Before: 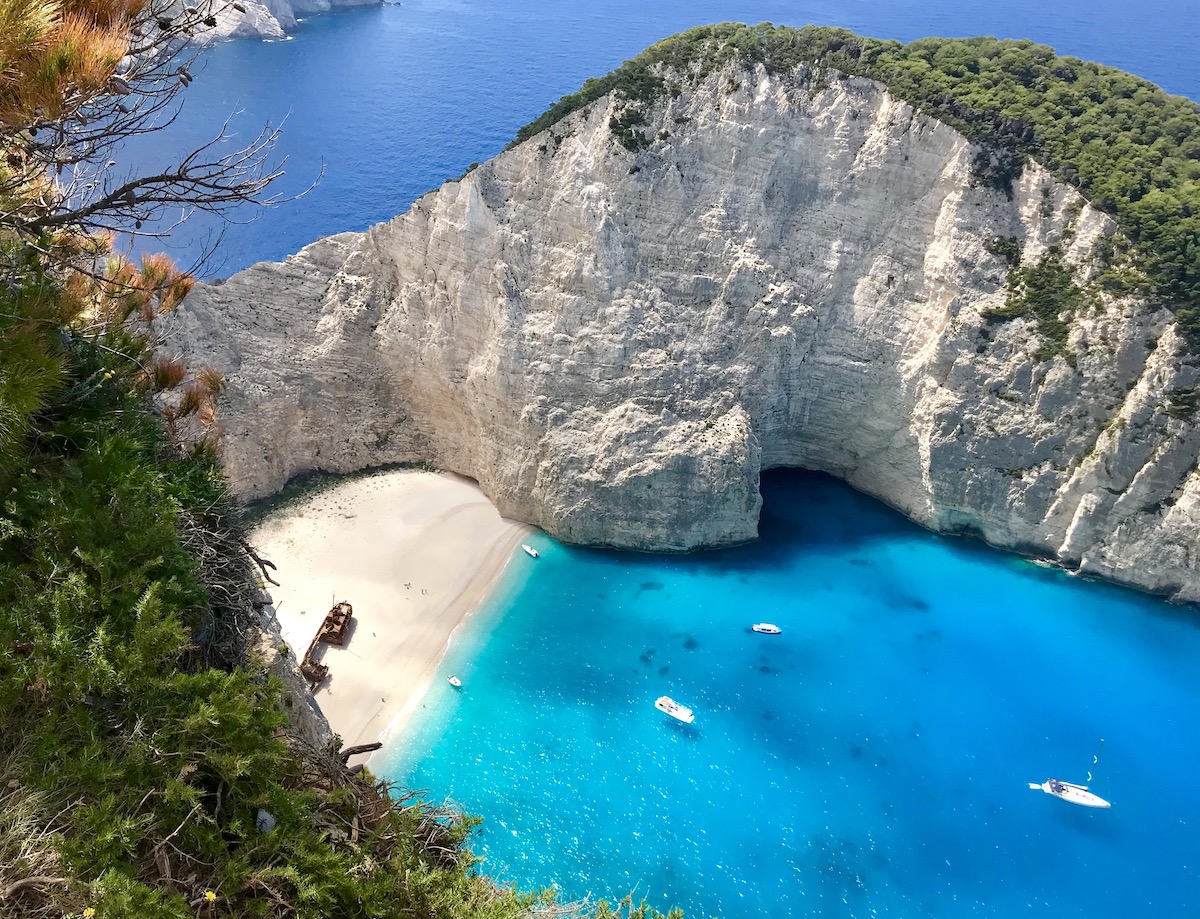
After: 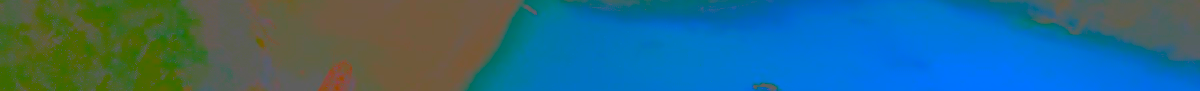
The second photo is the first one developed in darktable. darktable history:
crop and rotate: top 59.084%, bottom 30.916%
contrast brightness saturation: contrast -0.99, brightness -0.17, saturation 0.75
